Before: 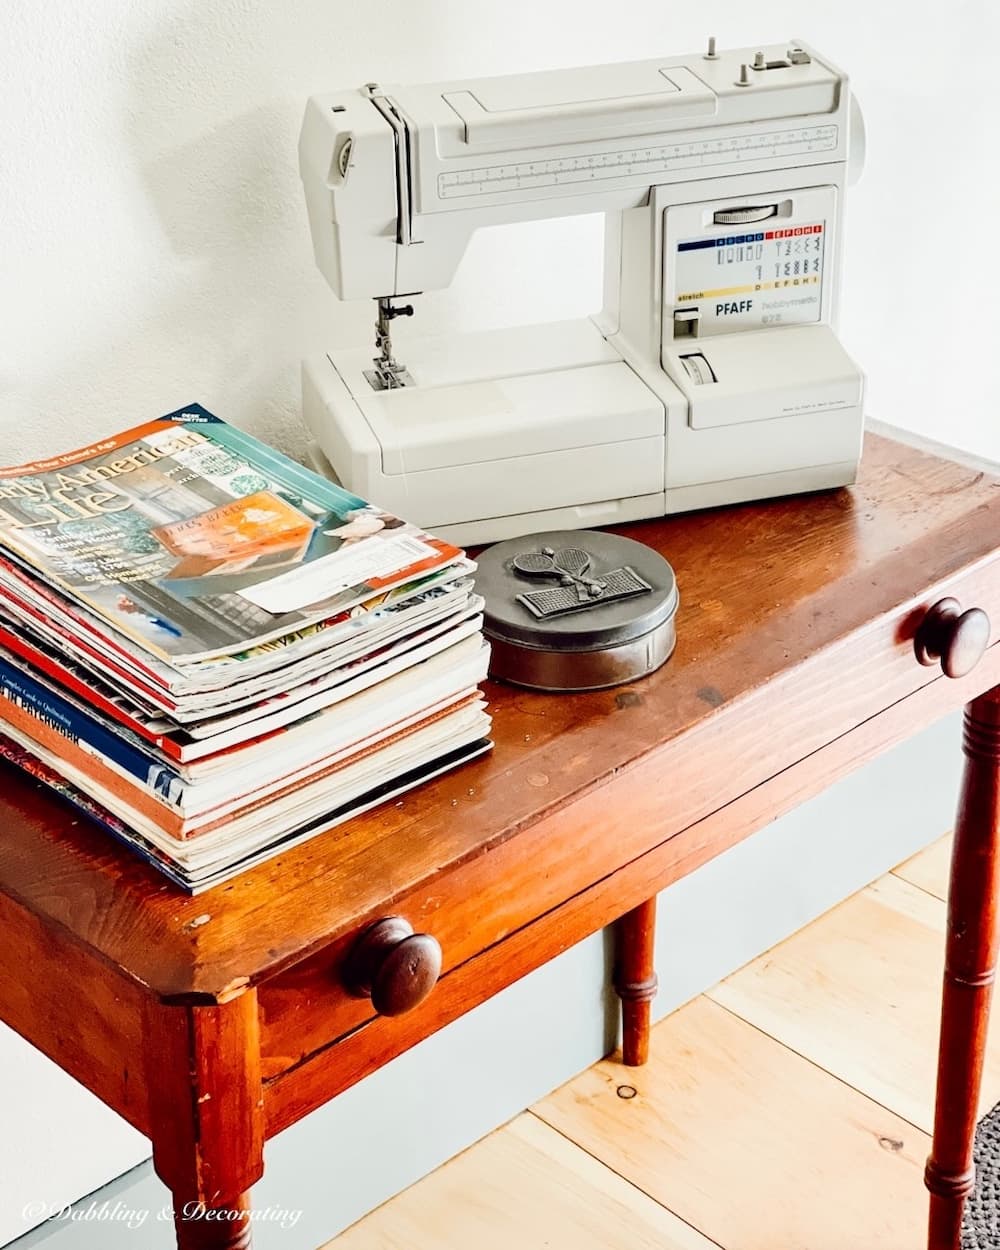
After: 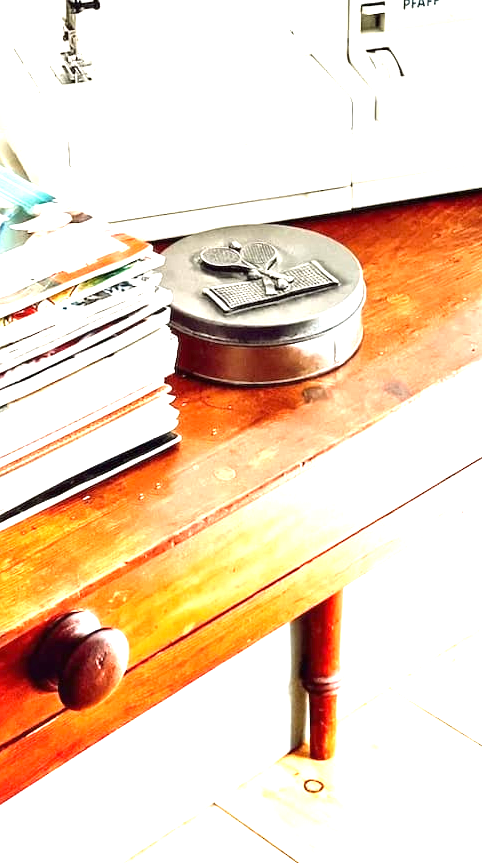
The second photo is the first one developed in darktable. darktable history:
exposure: black level correction 0, exposure 1.55 EV, compensate highlight preservation false
crop: left 31.357%, top 24.504%, right 20.353%, bottom 6.392%
